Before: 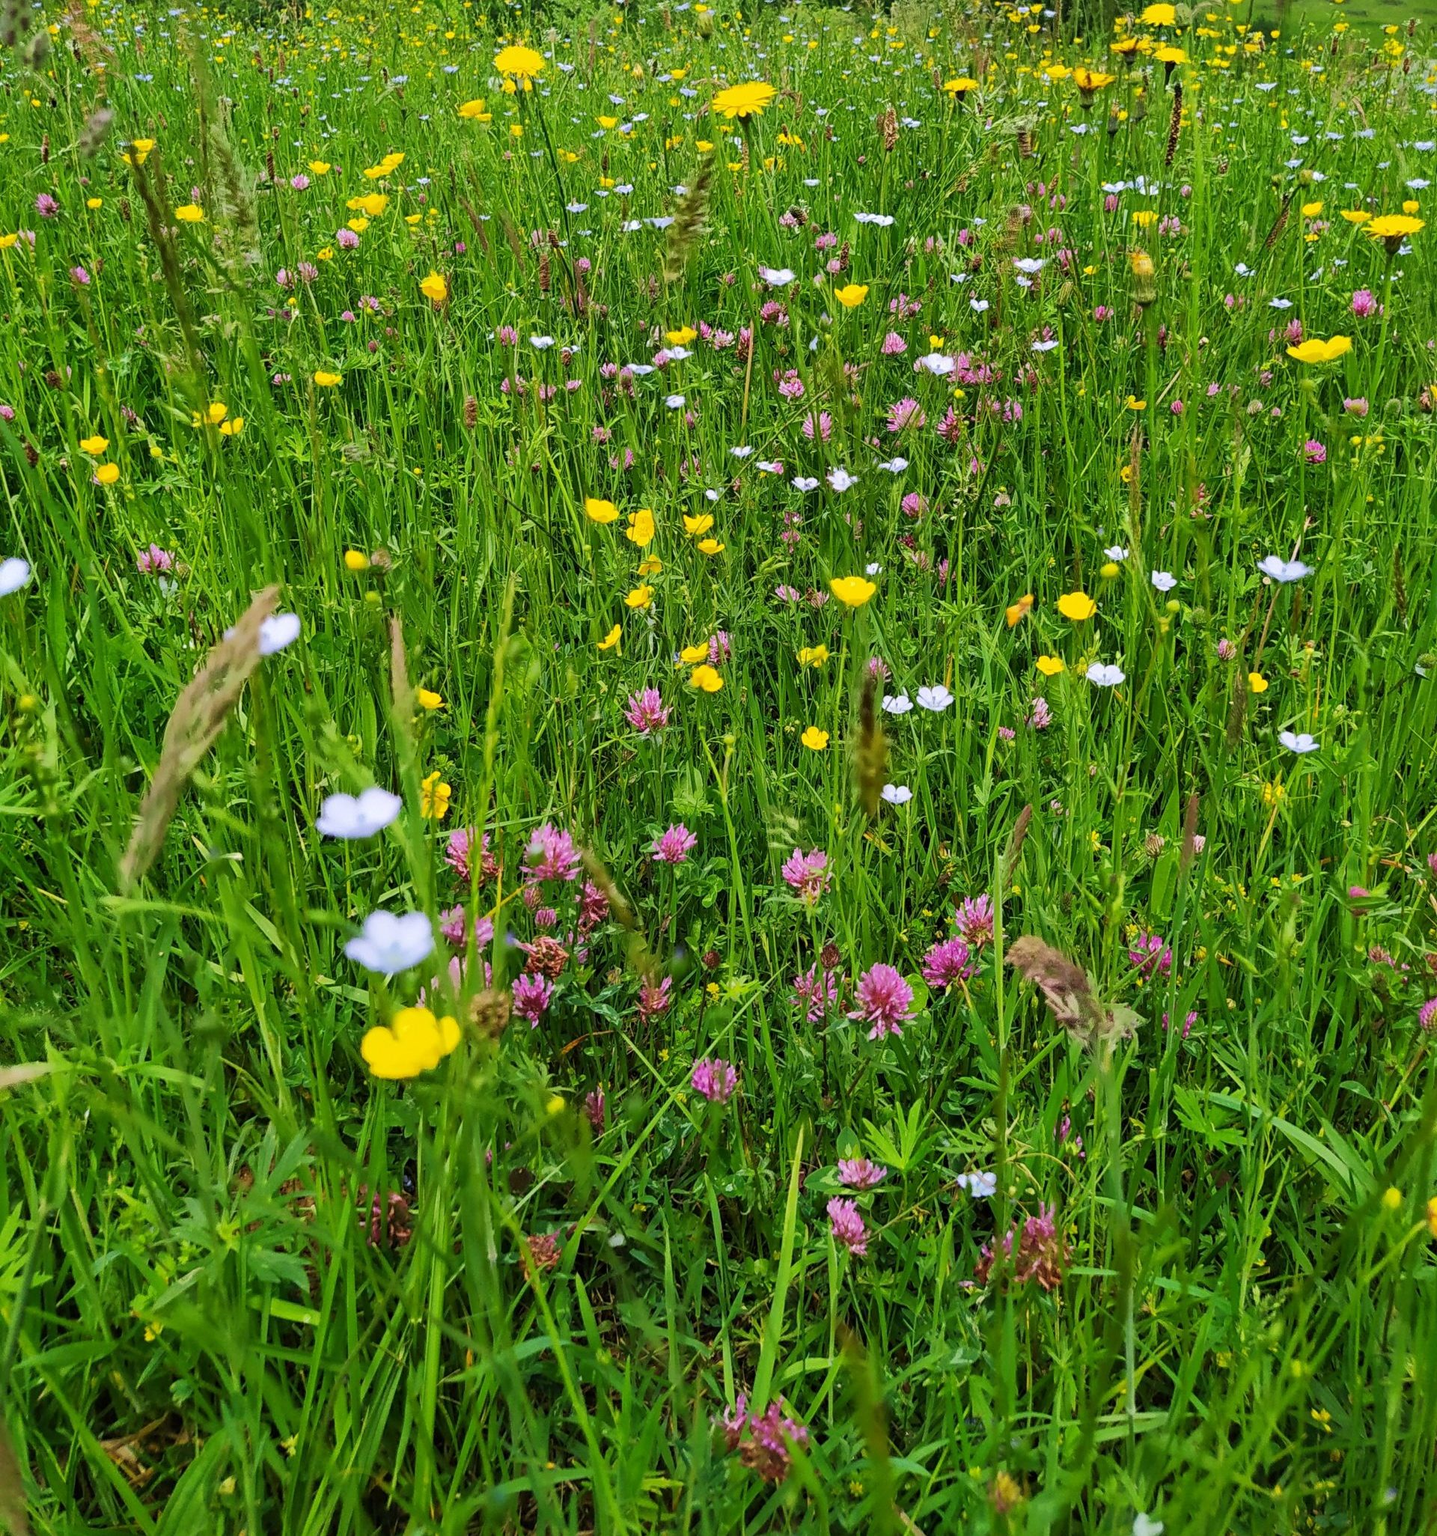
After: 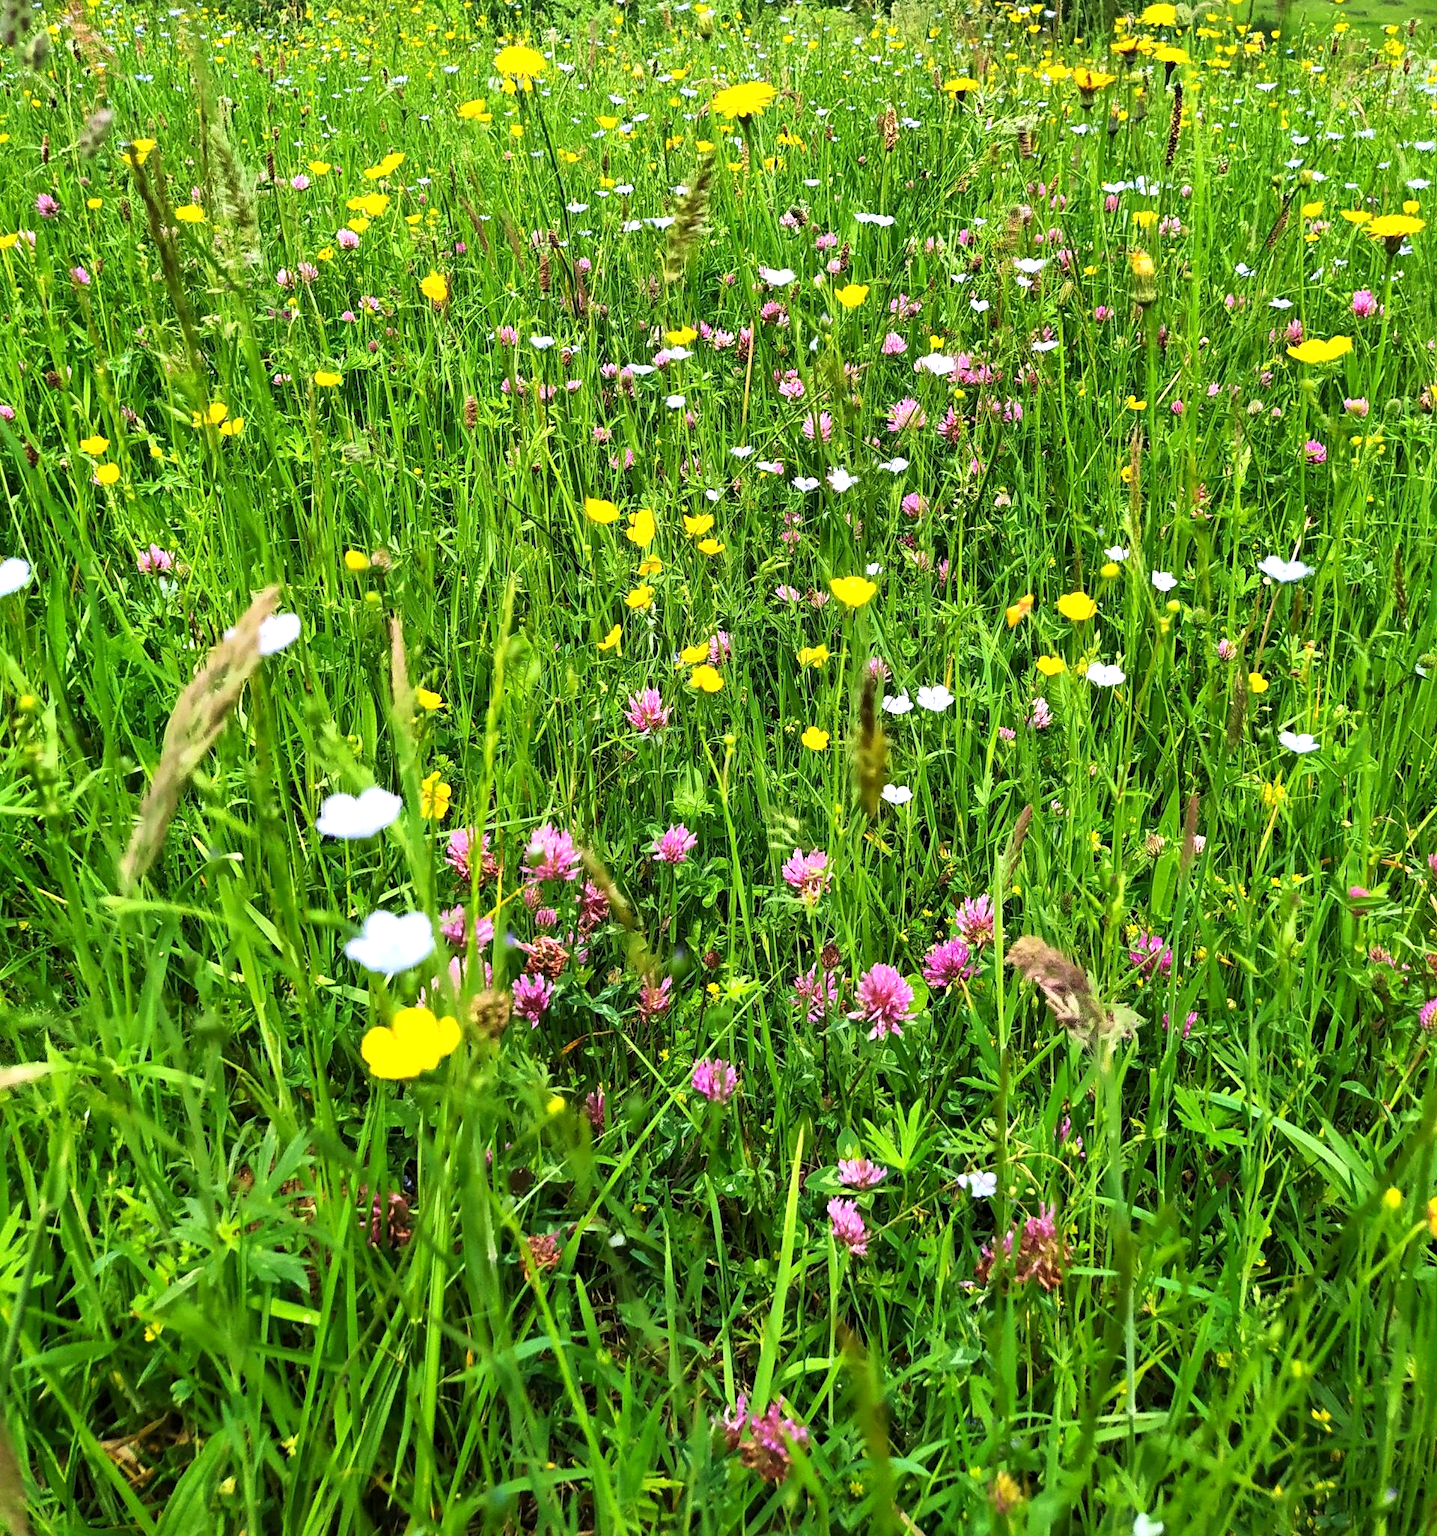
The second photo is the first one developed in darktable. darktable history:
exposure: black level correction 0.001, exposure 0.5 EV, compensate exposure bias true, compensate highlight preservation false
tone equalizer: -8 EV -0.417 EV, -7 EV -0.389 EV, -6 EV -0.333 EV, -5 EV -0.222 EV, -3 EV 0.222 EV, -2 EV 0.333 EV, -1 EV 0.389 EV, +0 EV 0.417 EV, edges refinement/feathering 500, mask exposure compensation -1.57 EV, preserve details no
